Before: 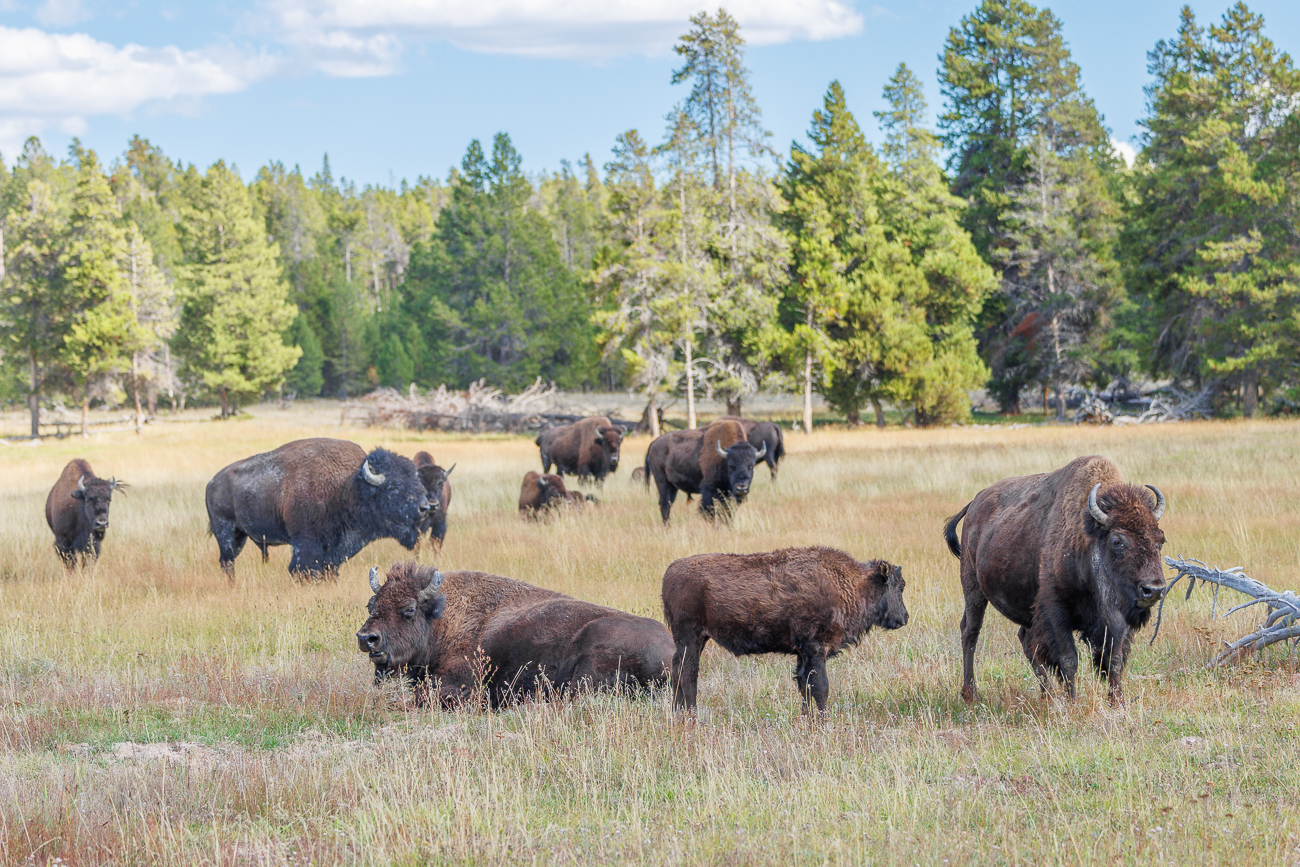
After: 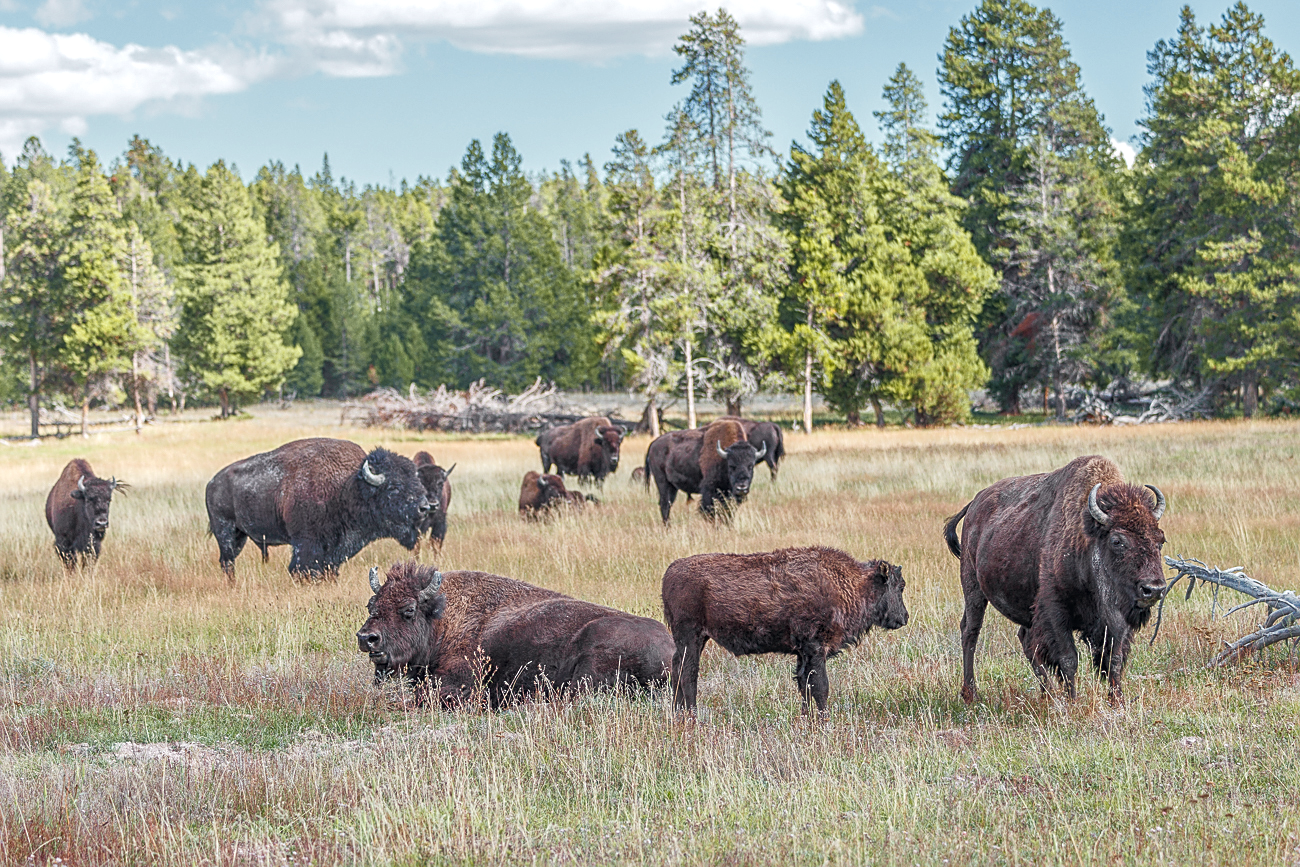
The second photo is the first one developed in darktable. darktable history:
sharpen: on, module defaults
tone curve: curves: ch0 [(0.001, 0.042) (0.128, 0.16) (0.452, 0.42) (0.603, 0.566) (0.754, 0.733) (1, 1)]; ch1 [(0, 0) (0.325, 0.327) (0.412, 0.441) (0.473, 0.466) (0.5, 0.499) (0.549, 0.558) (0.617, 0.625) (0.713, 0.7) (1, 1)]; ch2 [(0, 0) (0.386, 0.397) (0.445, 0.47) (0.505, 0.498) (0.529, 0.524) (0.574, 0.569) (0.652, 0.641) (1, 1)], color space Lab, independent channels, preserve colors none
local contrast: highlights 99%, shadows 86%, detail 160%, midtone range 0.2
